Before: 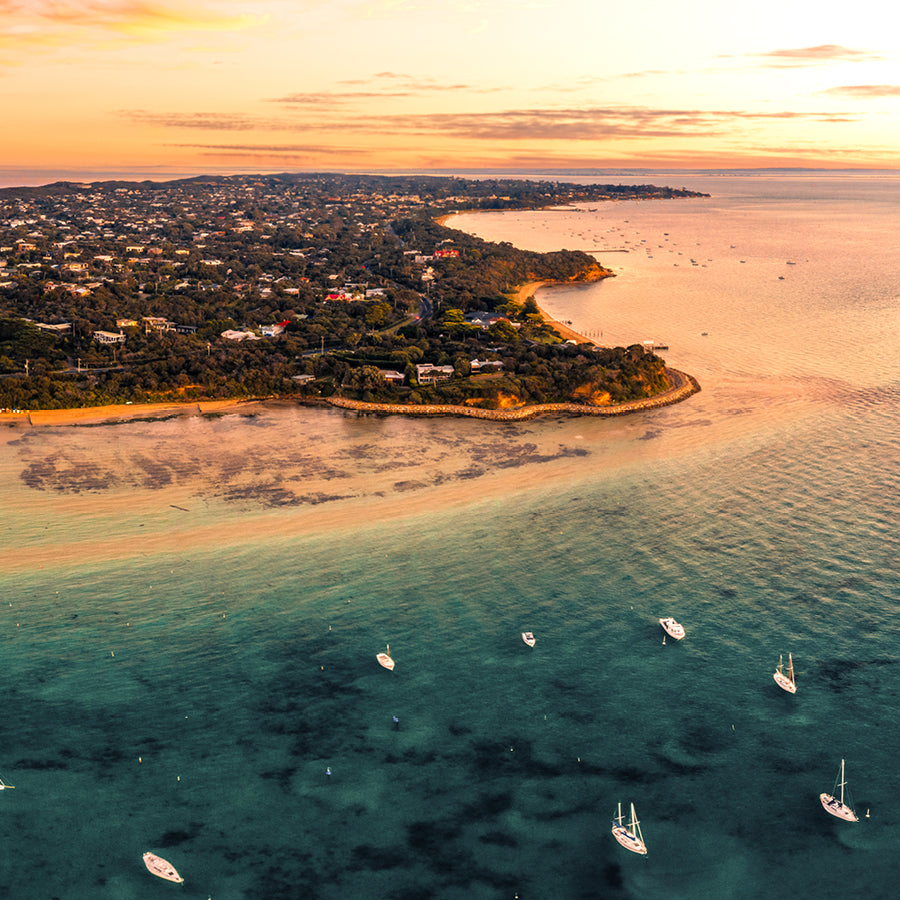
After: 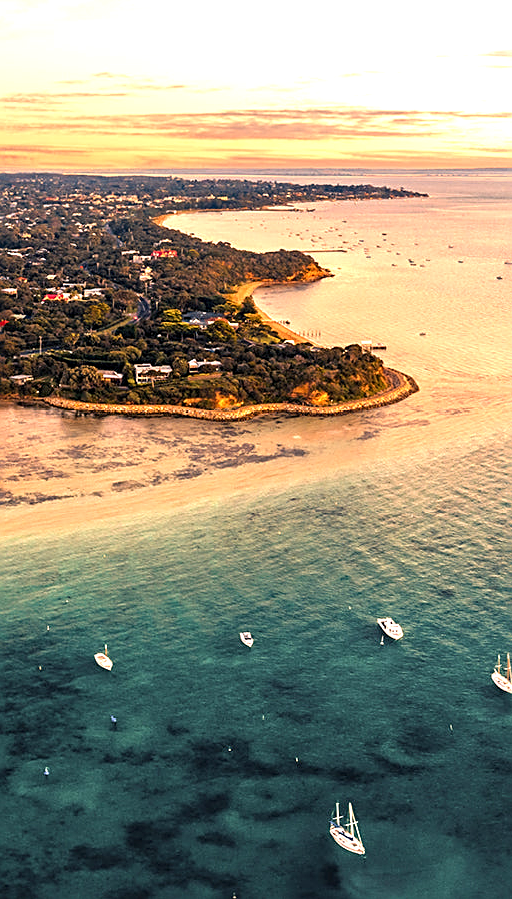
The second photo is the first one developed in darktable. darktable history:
sharpen: amount 0.599
exposure: exposure 0.605 EV, compensate highlight preservation false
crop: left 31.442%, top 0.008%, right 11.643%
